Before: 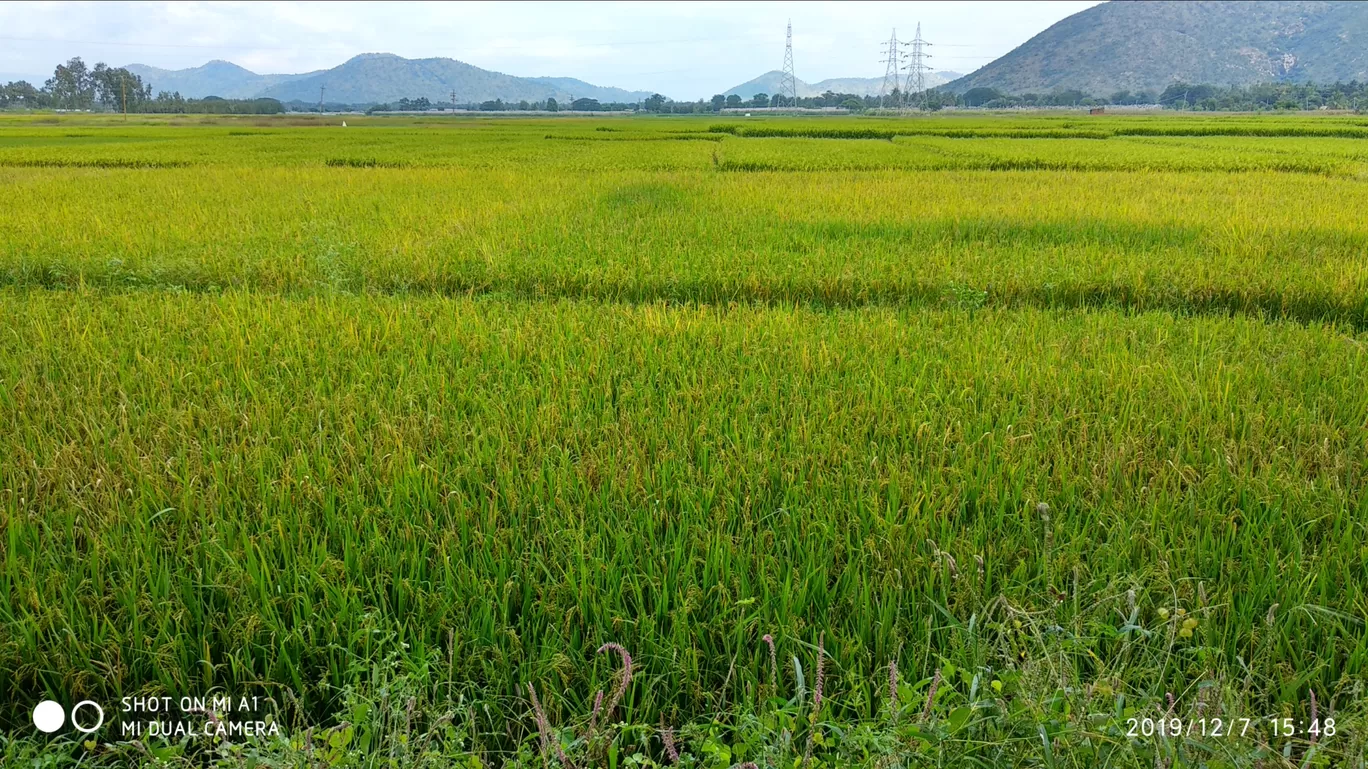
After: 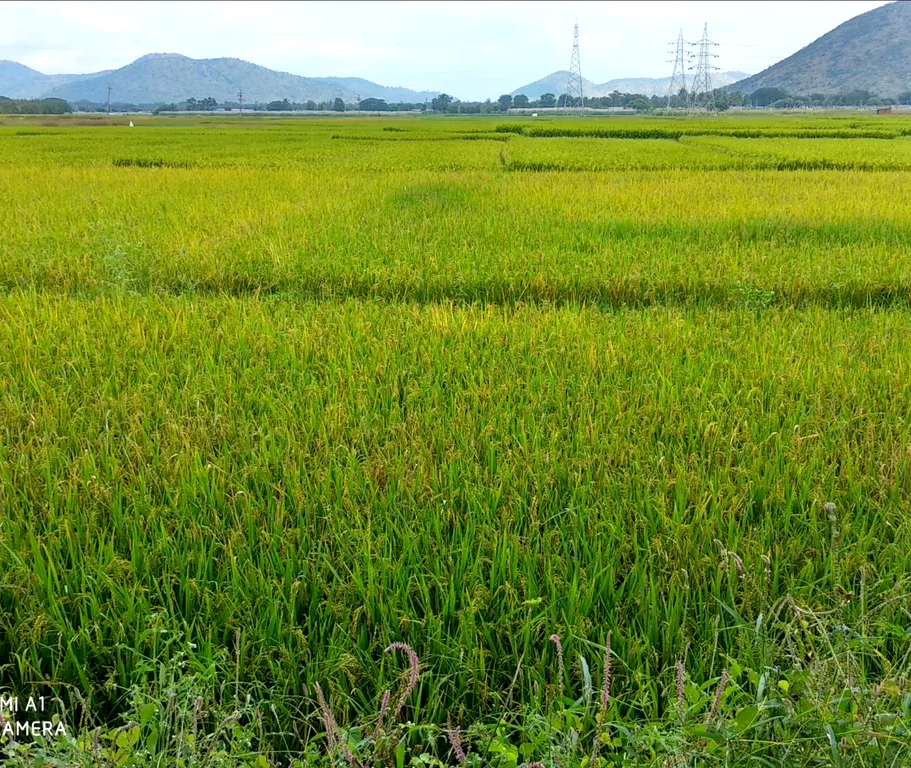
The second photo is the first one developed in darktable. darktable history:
crop and rotate: left 15.612%, right 17.766%
exposure: black level correction 0.003, exposure 0.149 EV, compensate exposure bias true, compensate highlight preservation false
